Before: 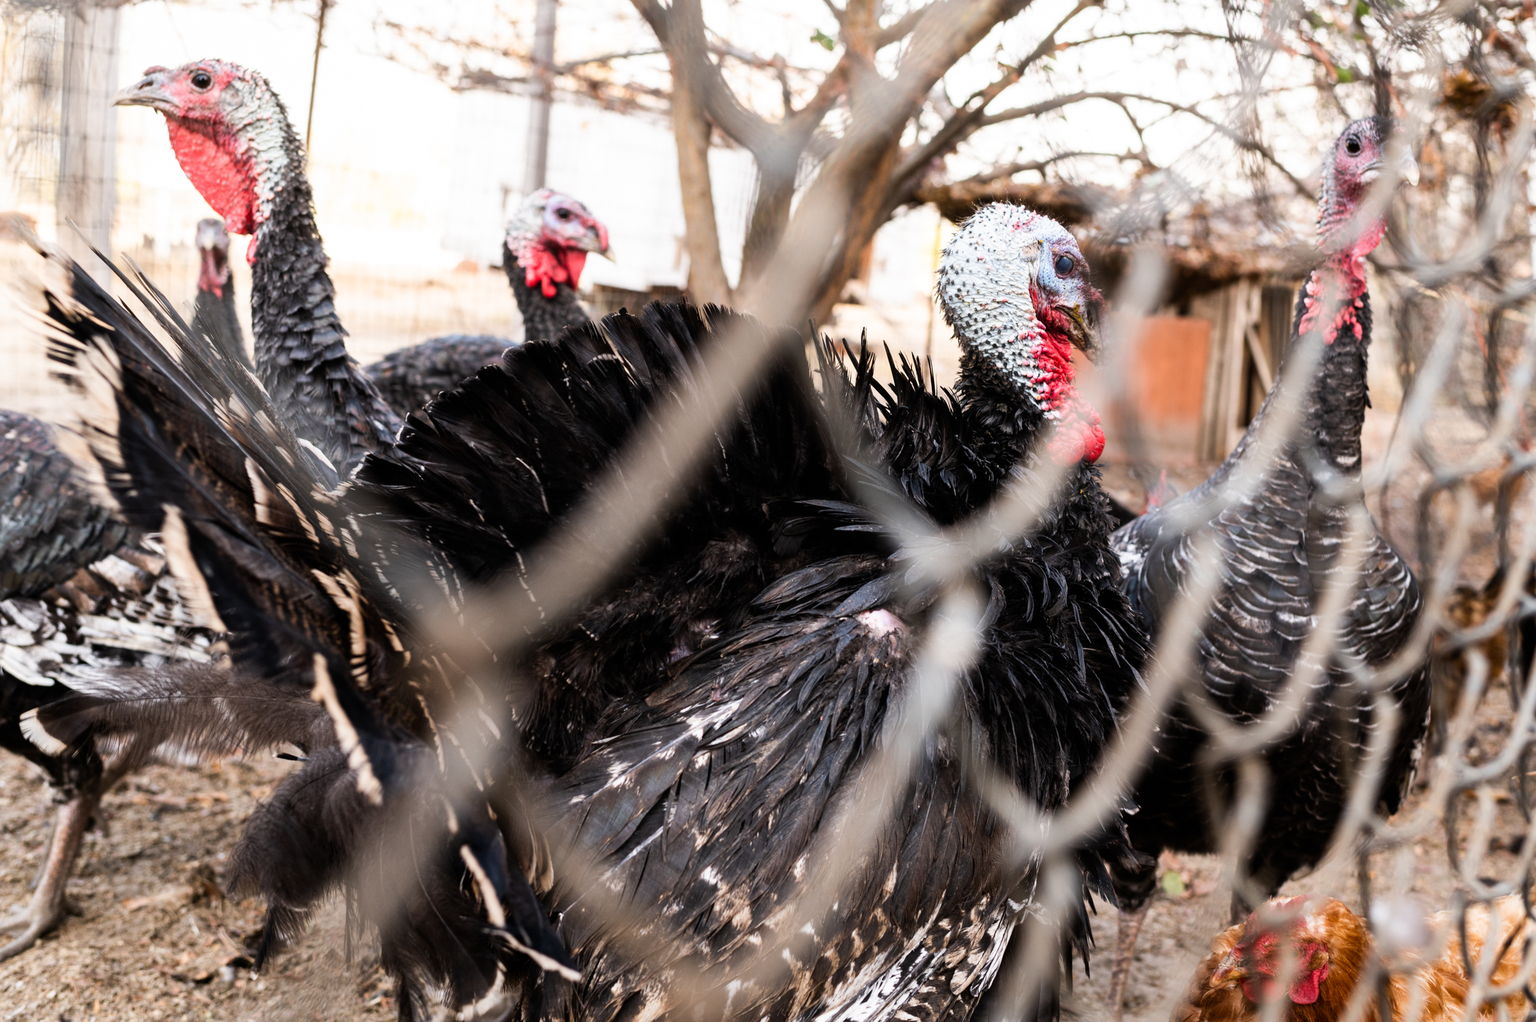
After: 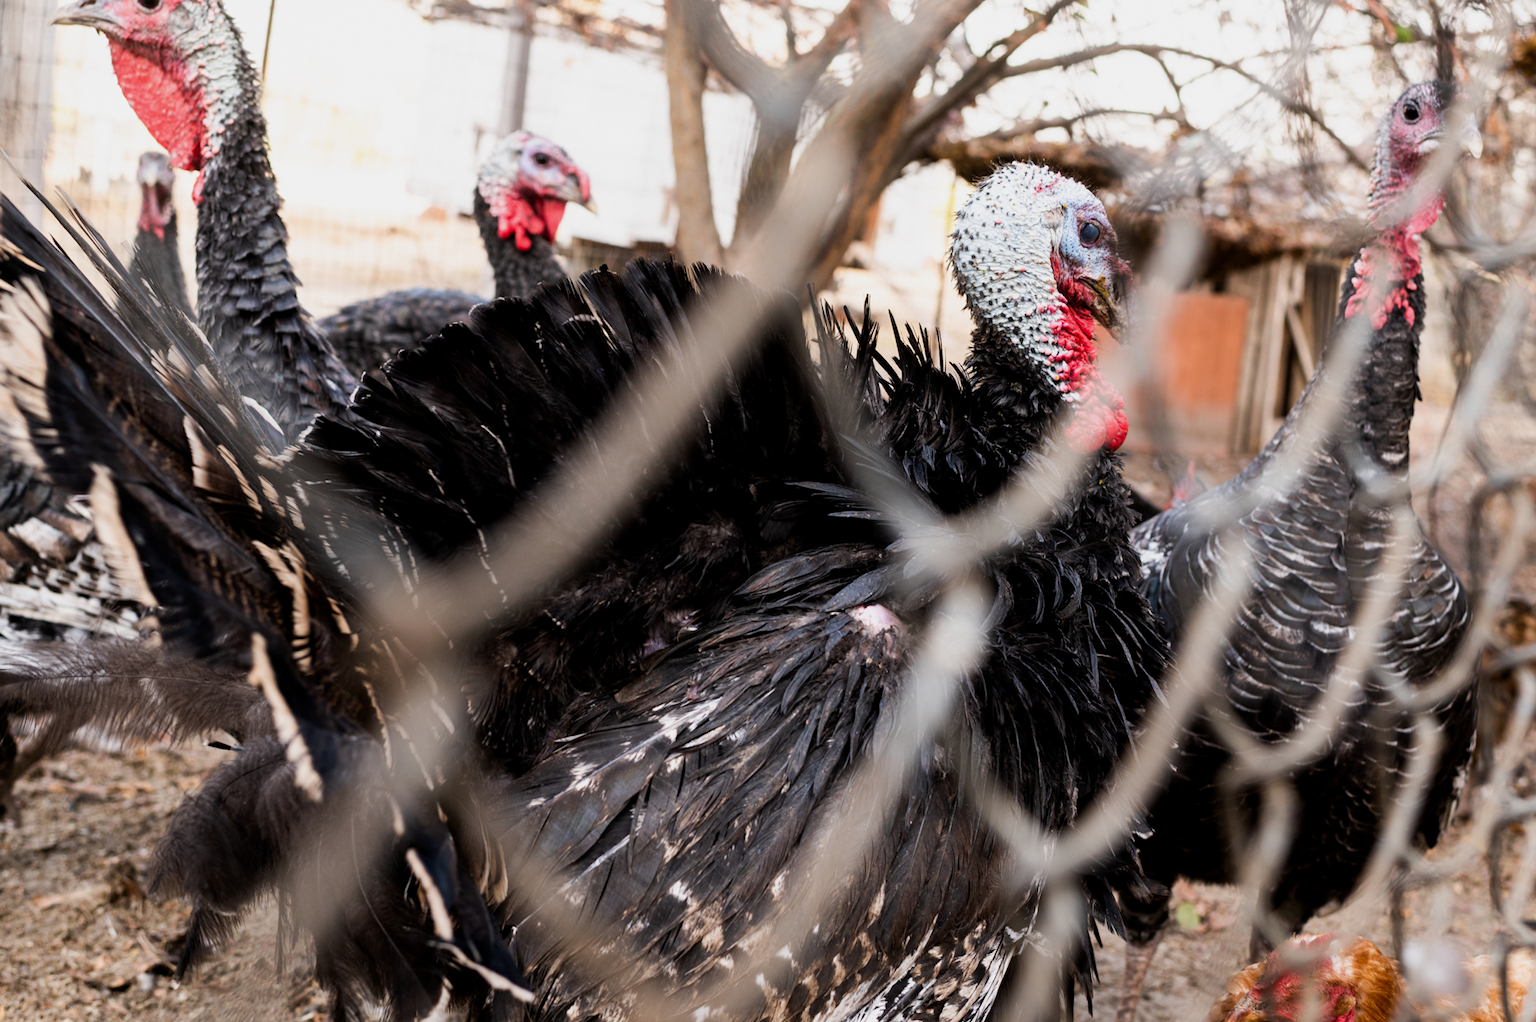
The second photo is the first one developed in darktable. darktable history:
exposure: black level correction 0.002, exposure -0.197 EV, compensate exposure bias true, compensate highlight preservation false
crop and rotate: angle -1.84°, left 3.103%, top 4.071%, right 1.481%, bottom 0.463%
